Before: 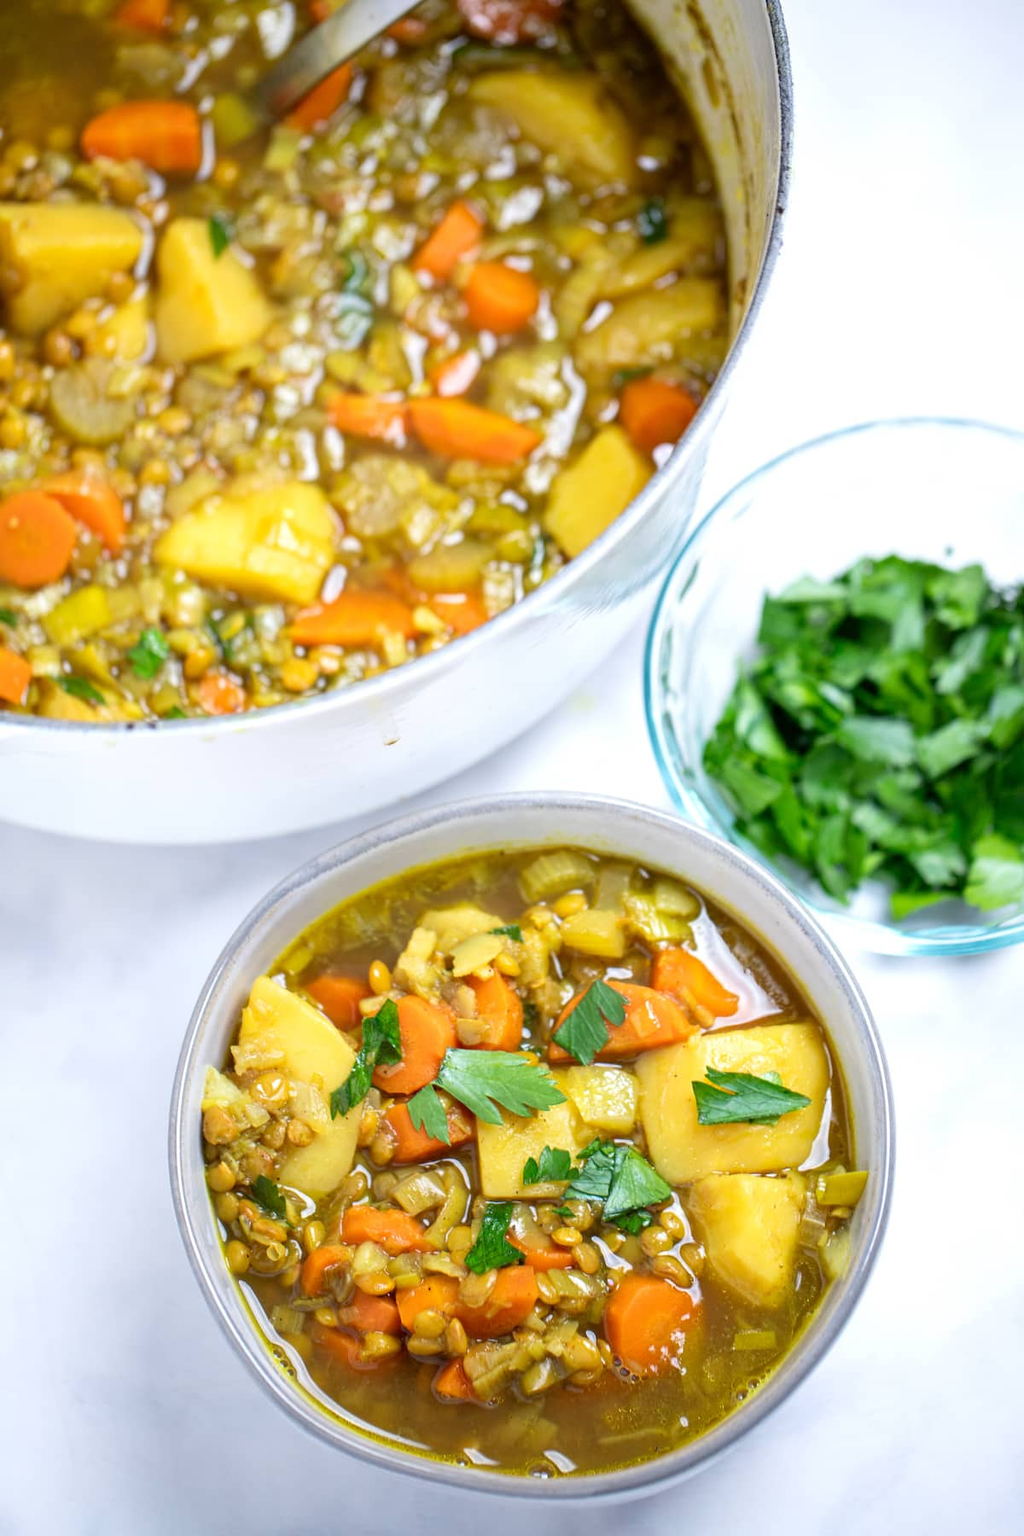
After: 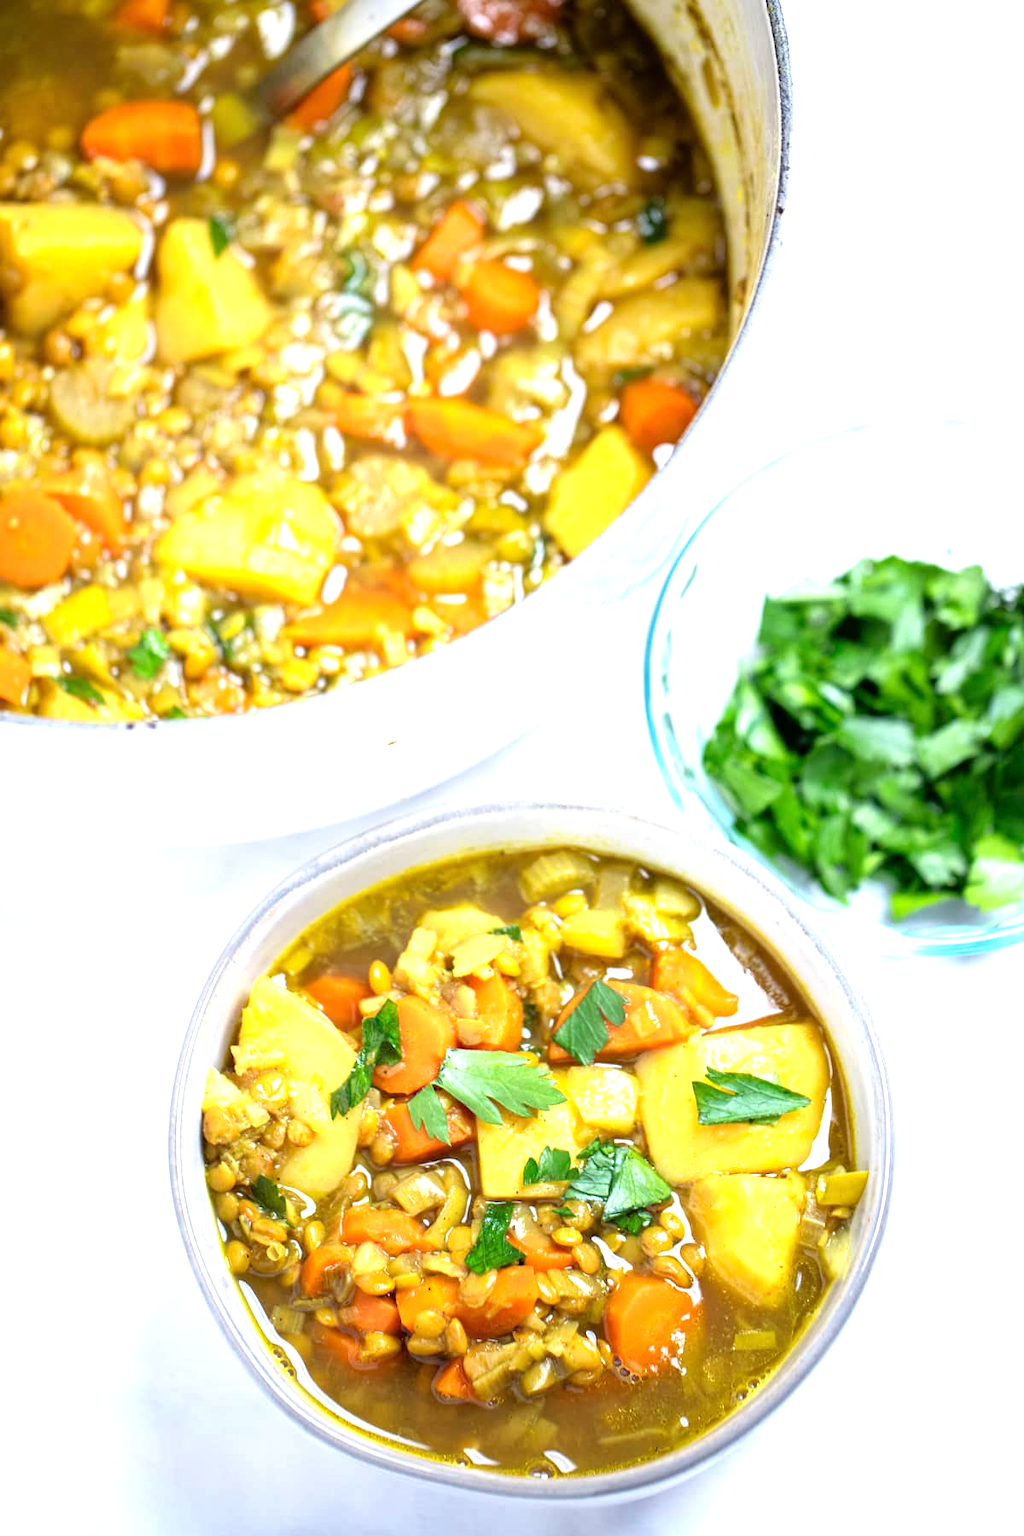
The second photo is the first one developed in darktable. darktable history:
tone equalizer: -8 EV -0.729 EV, -7 EV -0.73 EV, -6 EV -0.607 EV, -5 EV -0.378 EV, -3 EV 0.4 EV, -2 EV 0.6 EV, -1 EV 0.676 EV, +0 EV 0.78 EV
